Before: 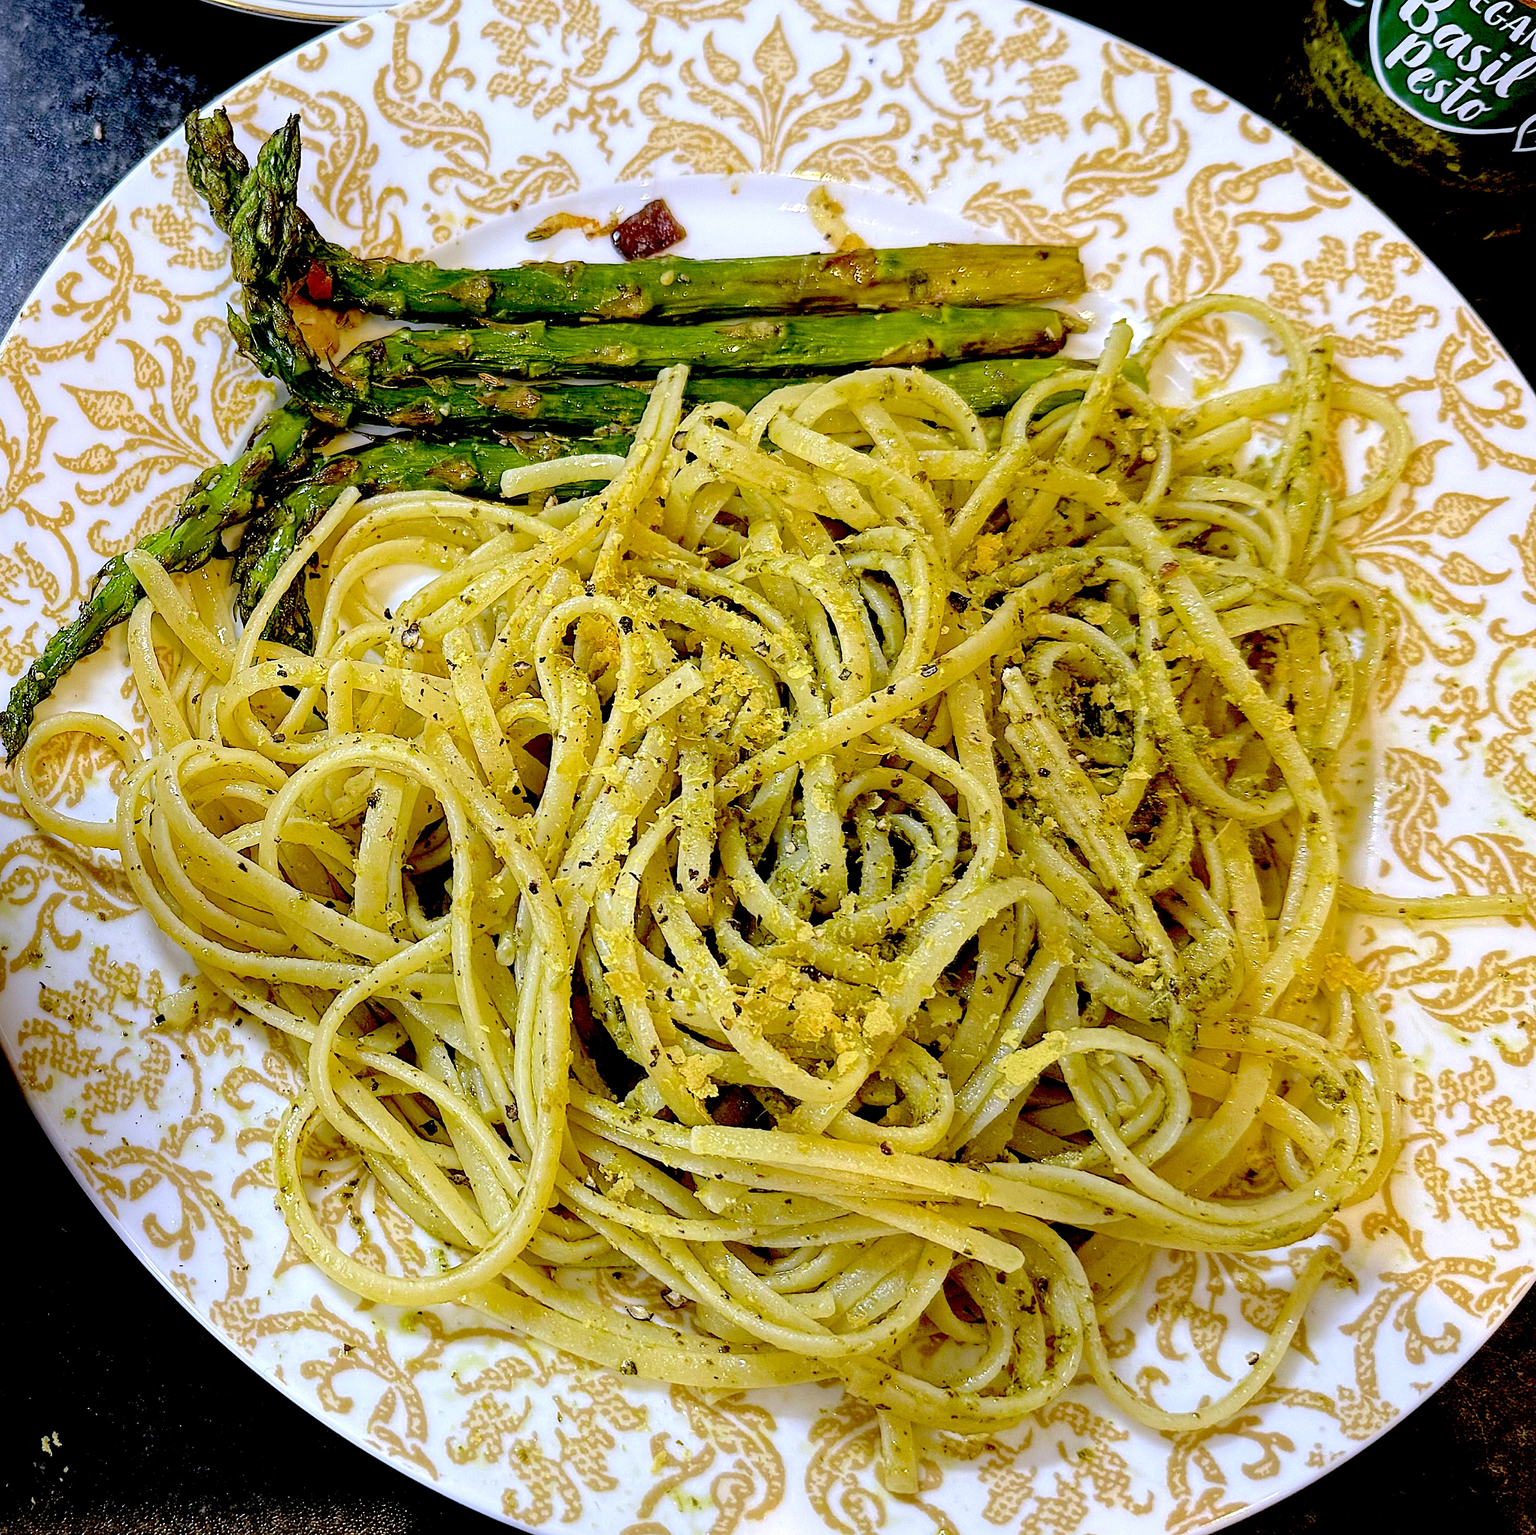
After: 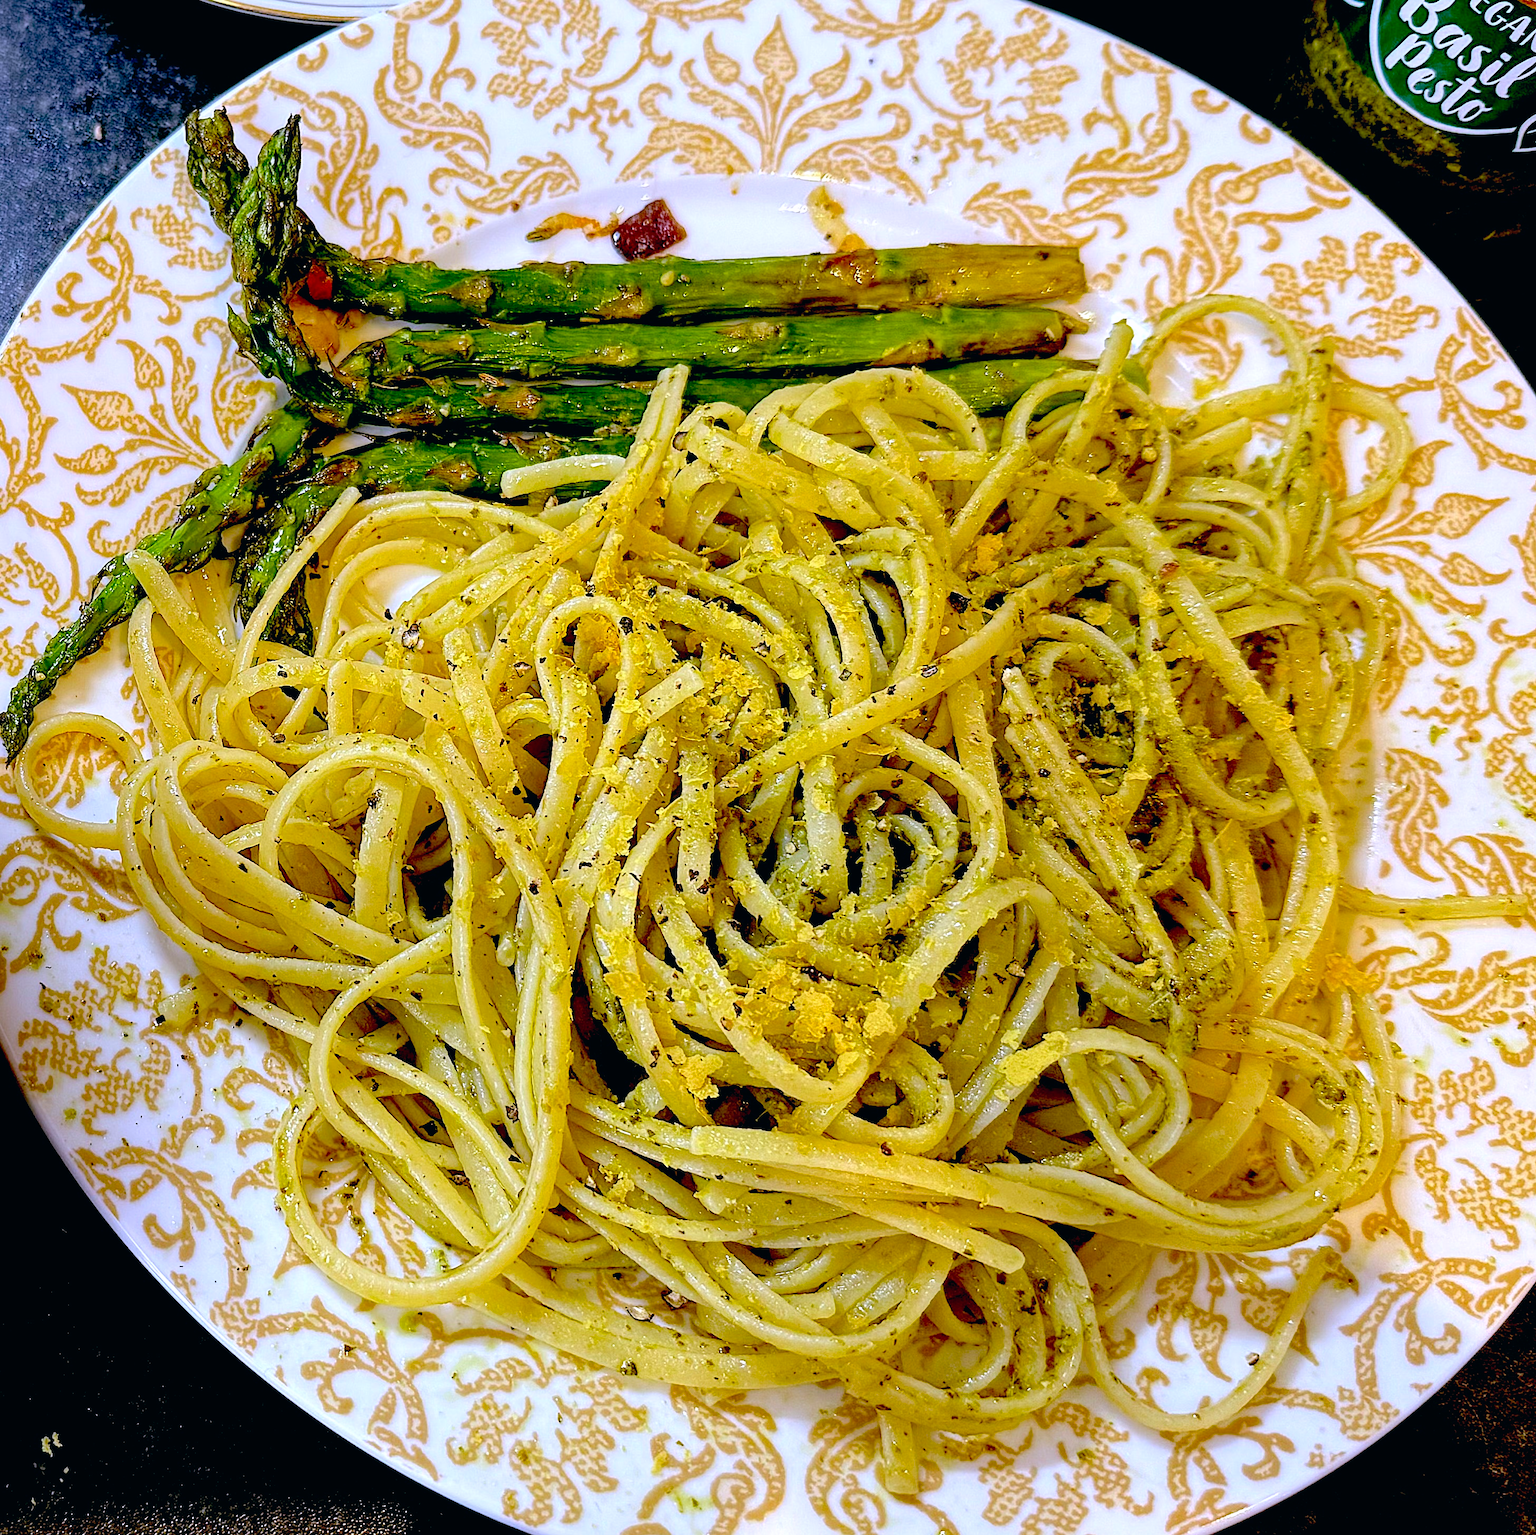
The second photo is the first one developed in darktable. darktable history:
color calibration: illuminant as shot in camera, x 0.358, y 0.373, temperature 4628.91 K
color correction: saturation 1.11
contrast brightness saturation: saturation -0.05
color balance: lift [1, 0.998, 1.001, 1.002], gamma [1, 1.02, 1, 0.98], gain [1, 1.02, 1.003, 0.98]
